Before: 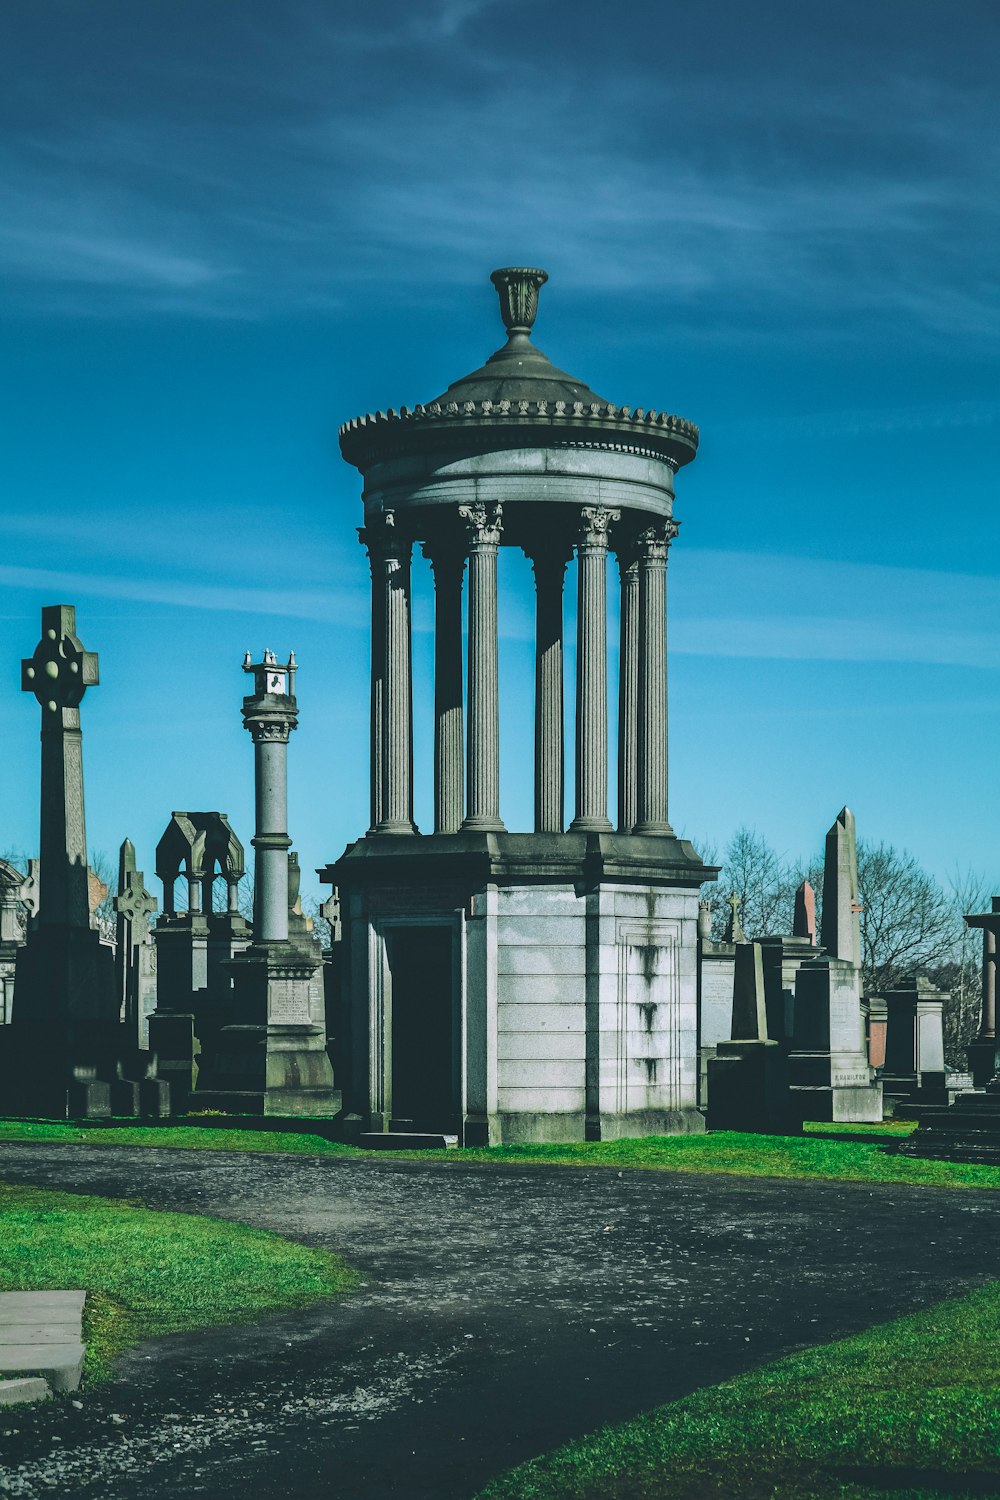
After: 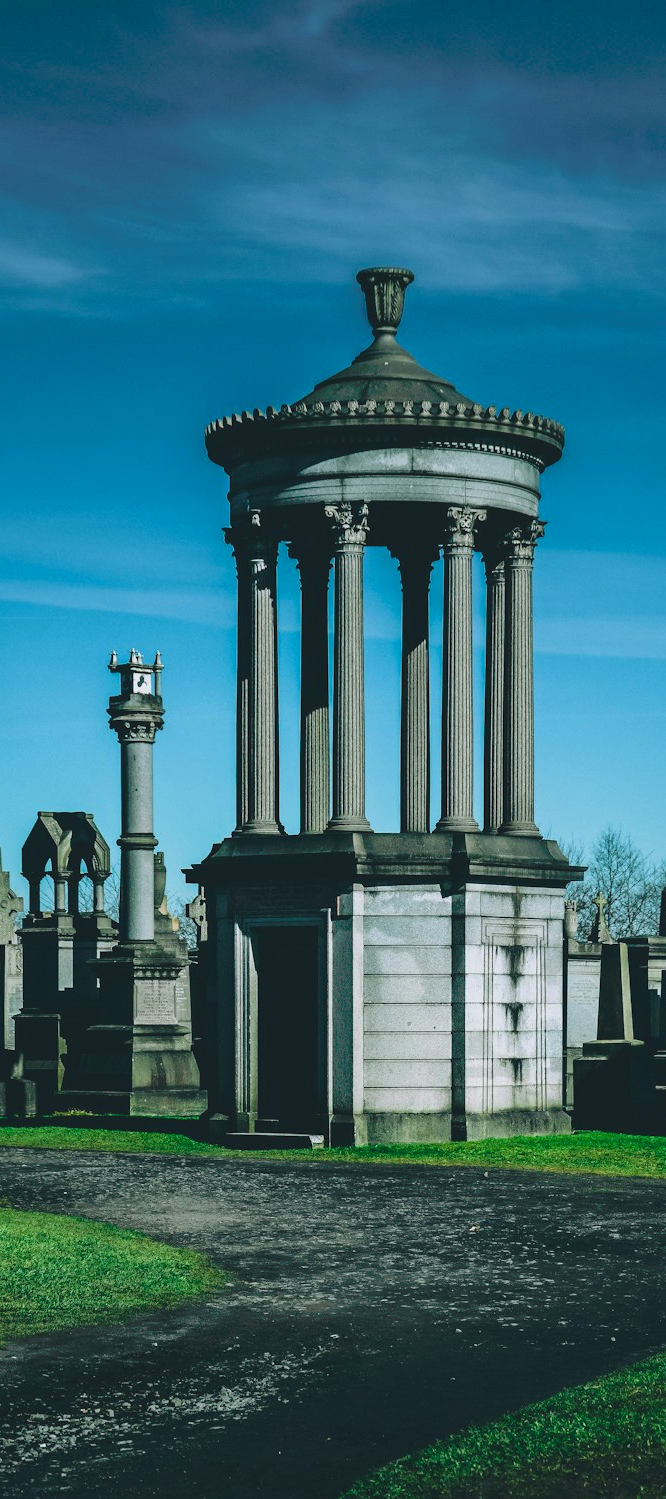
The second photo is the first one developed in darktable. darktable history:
tone curve: curves: ch0 [(0, 0) (0.003, 0.026) (0.011, 0.024) (0.025, 0.022) (0.044, 0.031) (0.069, 0.067) (0.1, 0.094) (0.136, 0.102) (0.177, 0.14) (0.224, 0.189) (0.277, 0.238) (0.335, 0.325) (0.399, 0.379) (0.468, 0.453) (0.543, 0.528) (0.623, 0.609) (0.709, 0.695) (0.801, 0.793) (0.898, 0.898) (1, 1)], preserve colors none
crop and rotate: left 13.409%, right 19.924%
